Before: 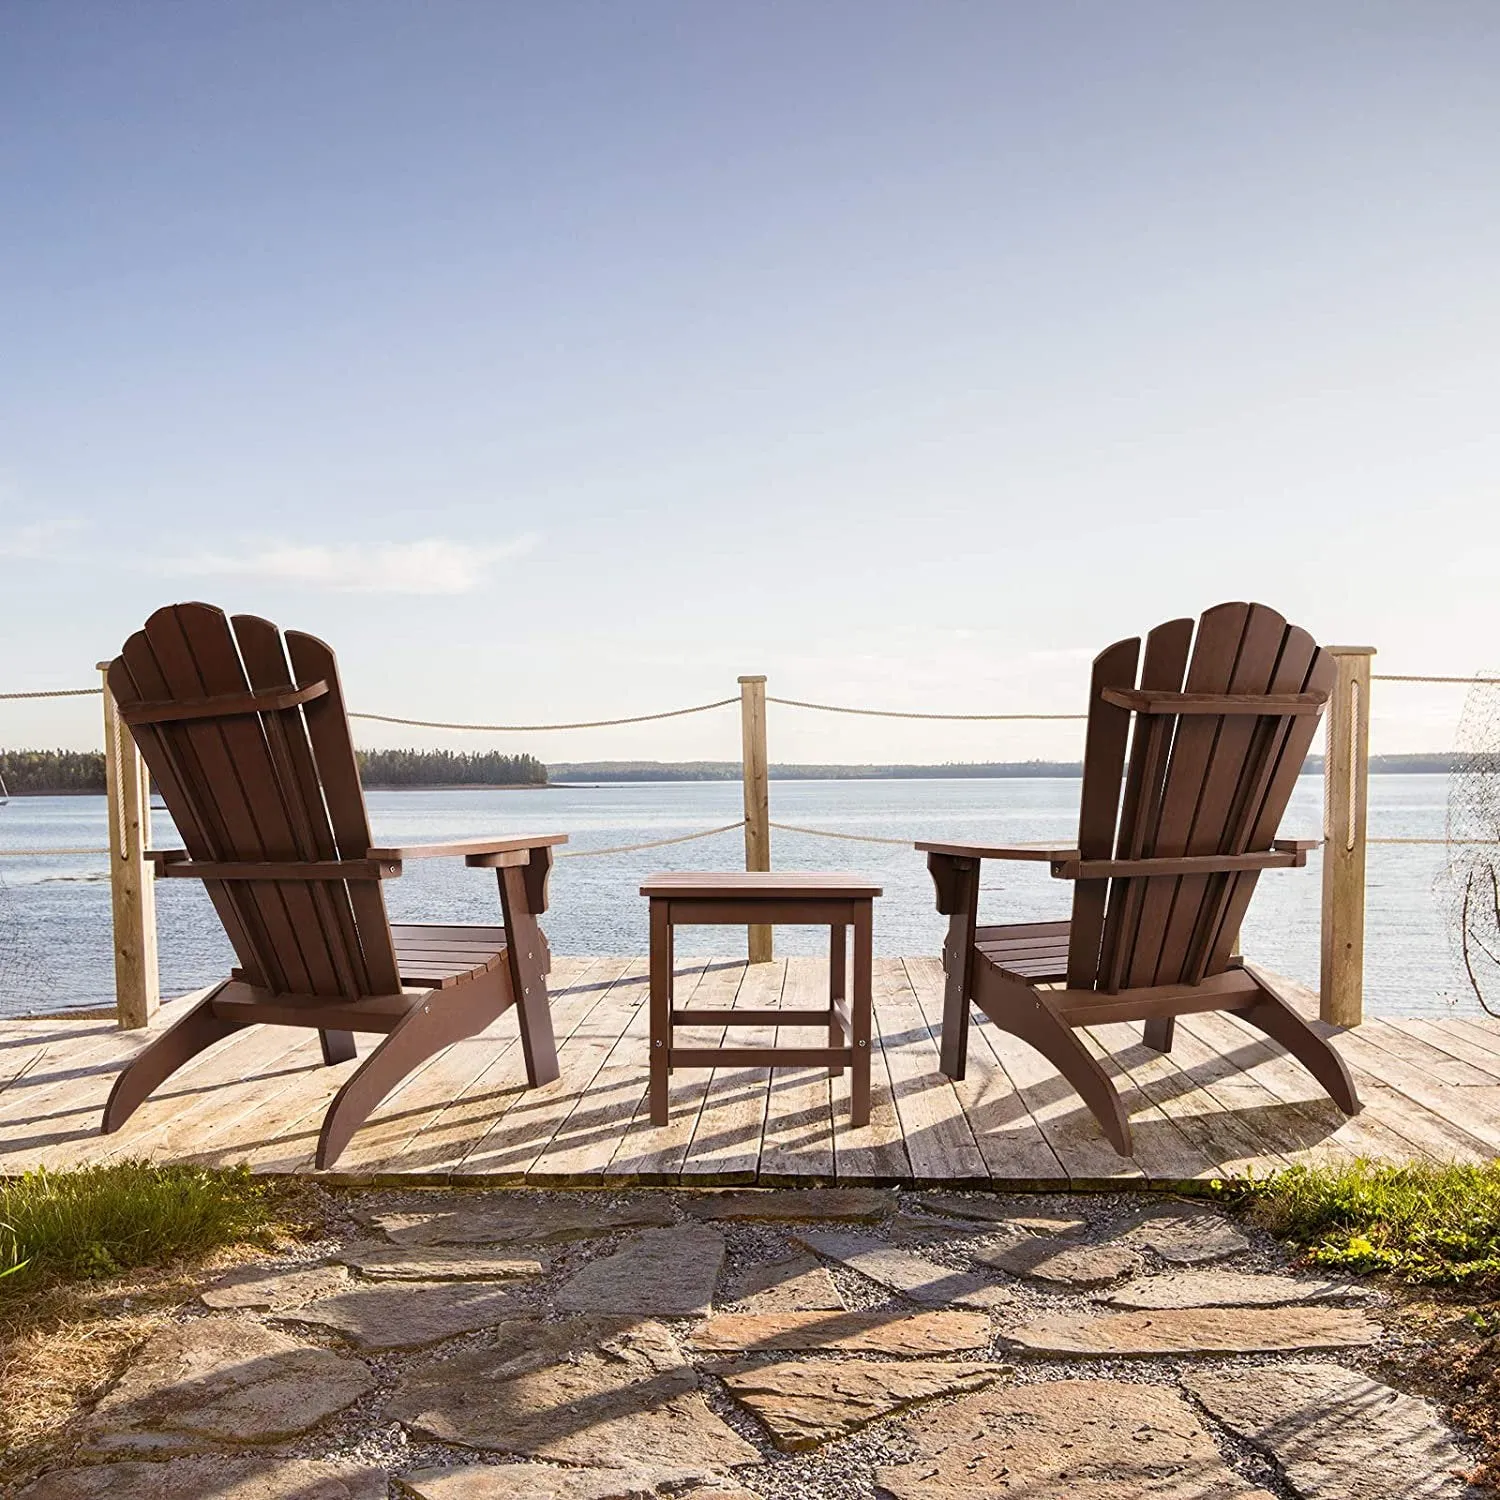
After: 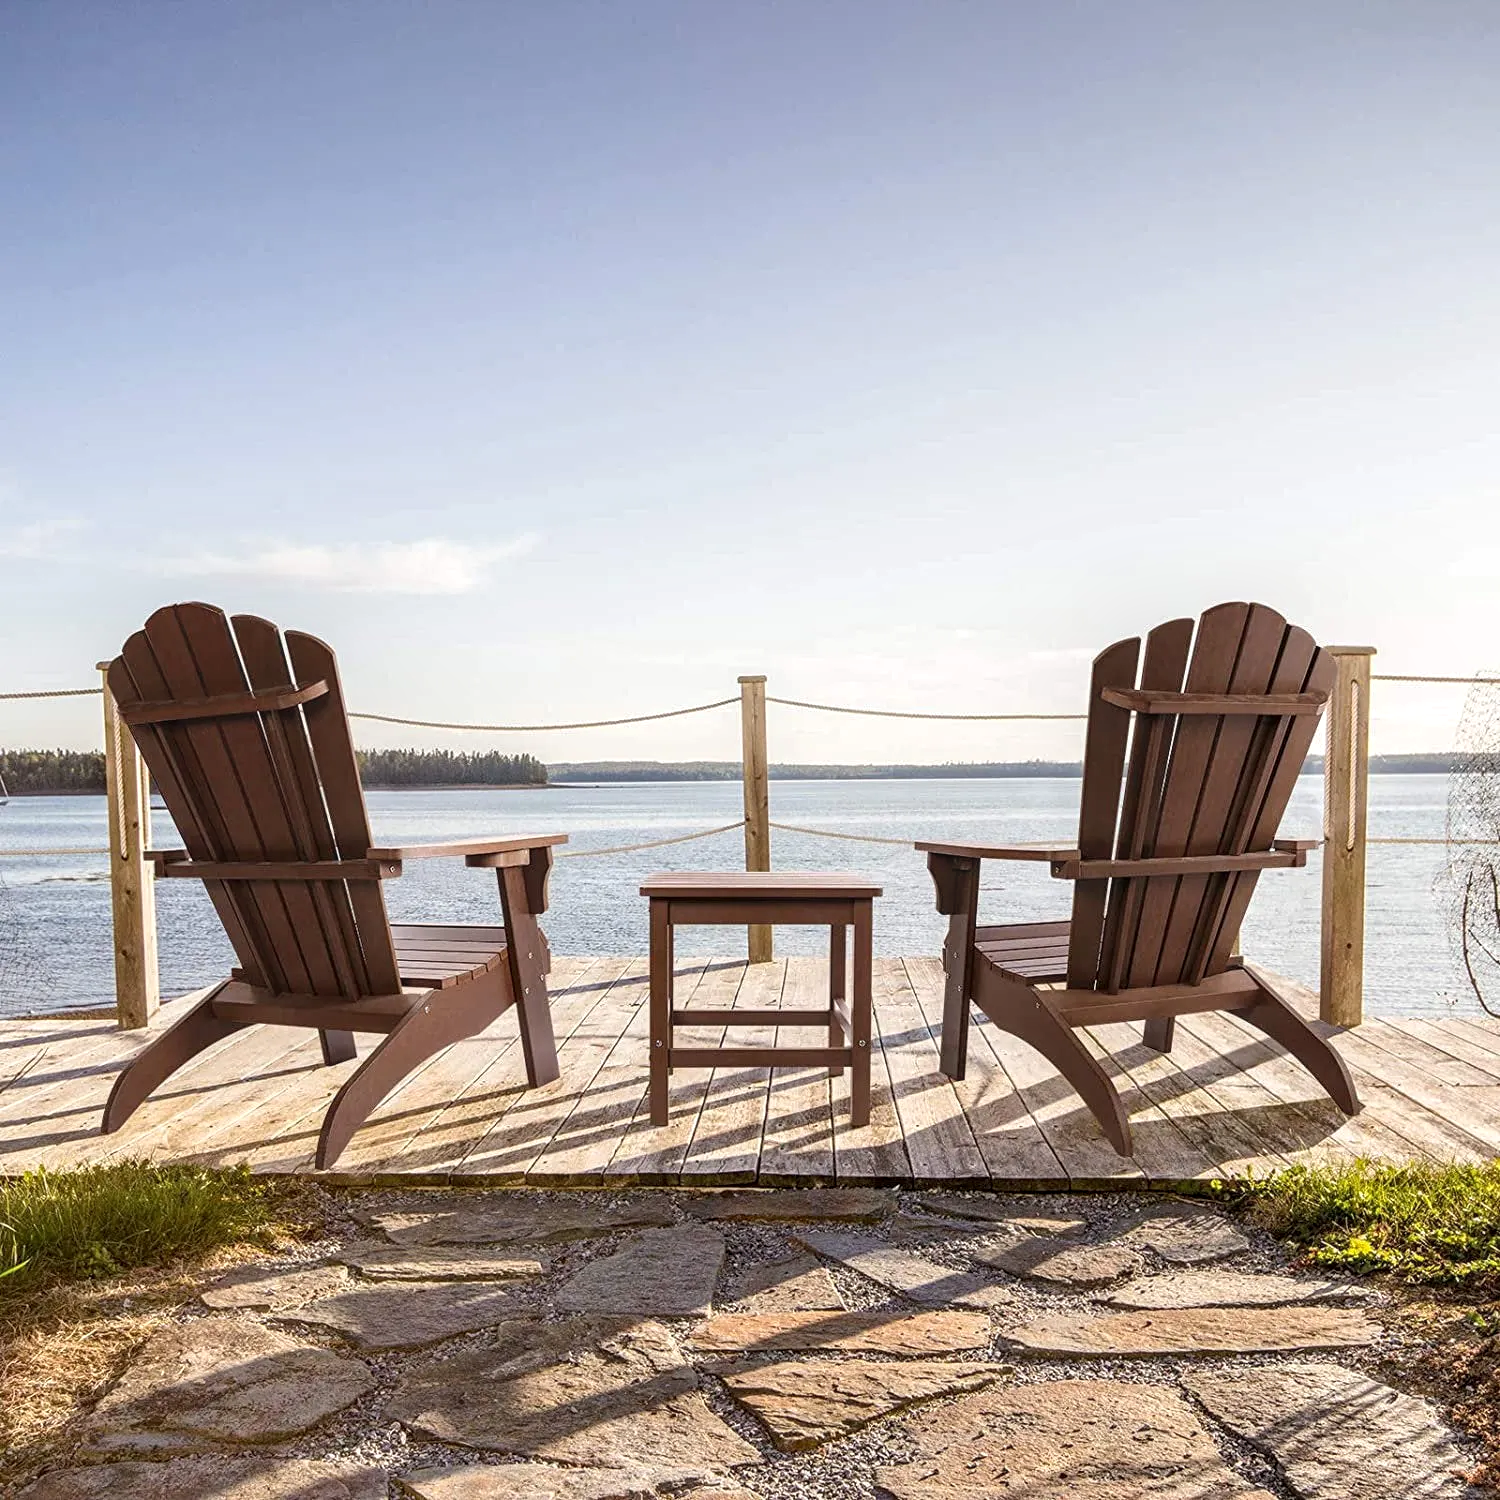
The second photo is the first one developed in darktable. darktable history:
local contrast: on, module defaults
exposure: exposure 0.085 EV, compensate highlight preservation false
